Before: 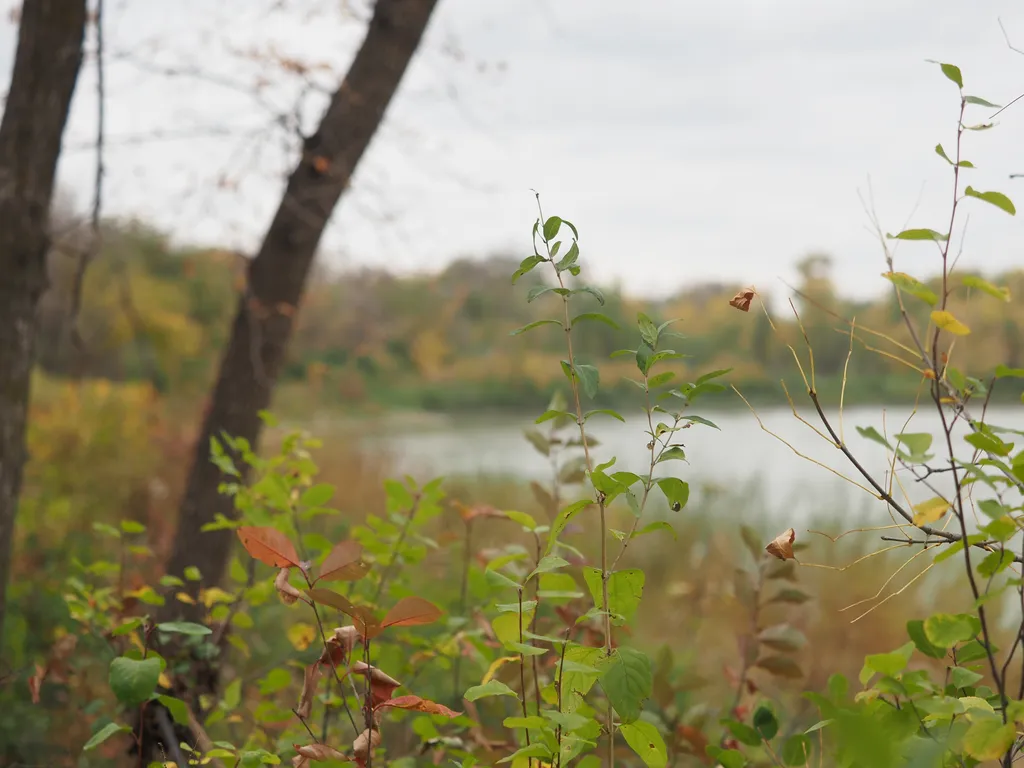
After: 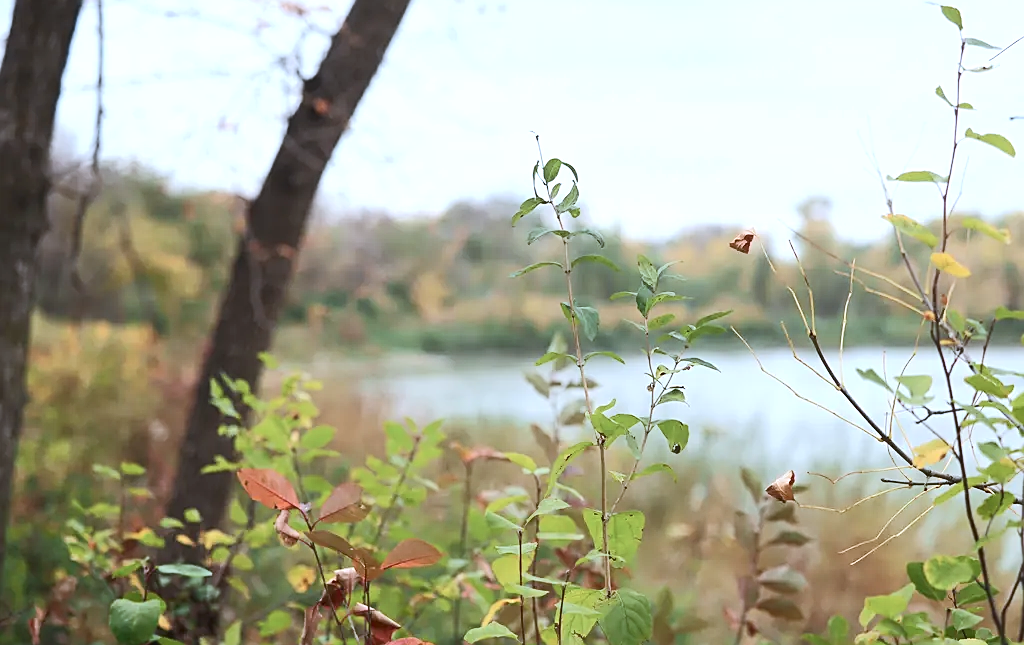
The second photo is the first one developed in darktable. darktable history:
exposure: black level correction 0, exposure 0.499 EV, compensate highlight preservation false
crop: top 7.579%, bottom 8.256%
color correction: highlights a* -2.44, highlights b* -18.58
sharpen: on, module defaults
tone curve: curves: ch0 [(0, 0) (0.003, 0.023) (0.011, 0.024) (0.025, 0.026) (0.044, 0.035) (0.069, 0.05) (0.1, 0.071) (0.136, 0.098) (0.177, 0.135) (0.224, 0.172) (0.277, 0.227) (0.335, 0.296) (0.399, 0.372) (0.468, 0.462) (0.543, 0.58) (0.623, 0.697) (0.709, 0.789) (0.801, 0.86) (0.898, 0.918) (1, 1)], color space Lab, independent channels, preserve colors none
